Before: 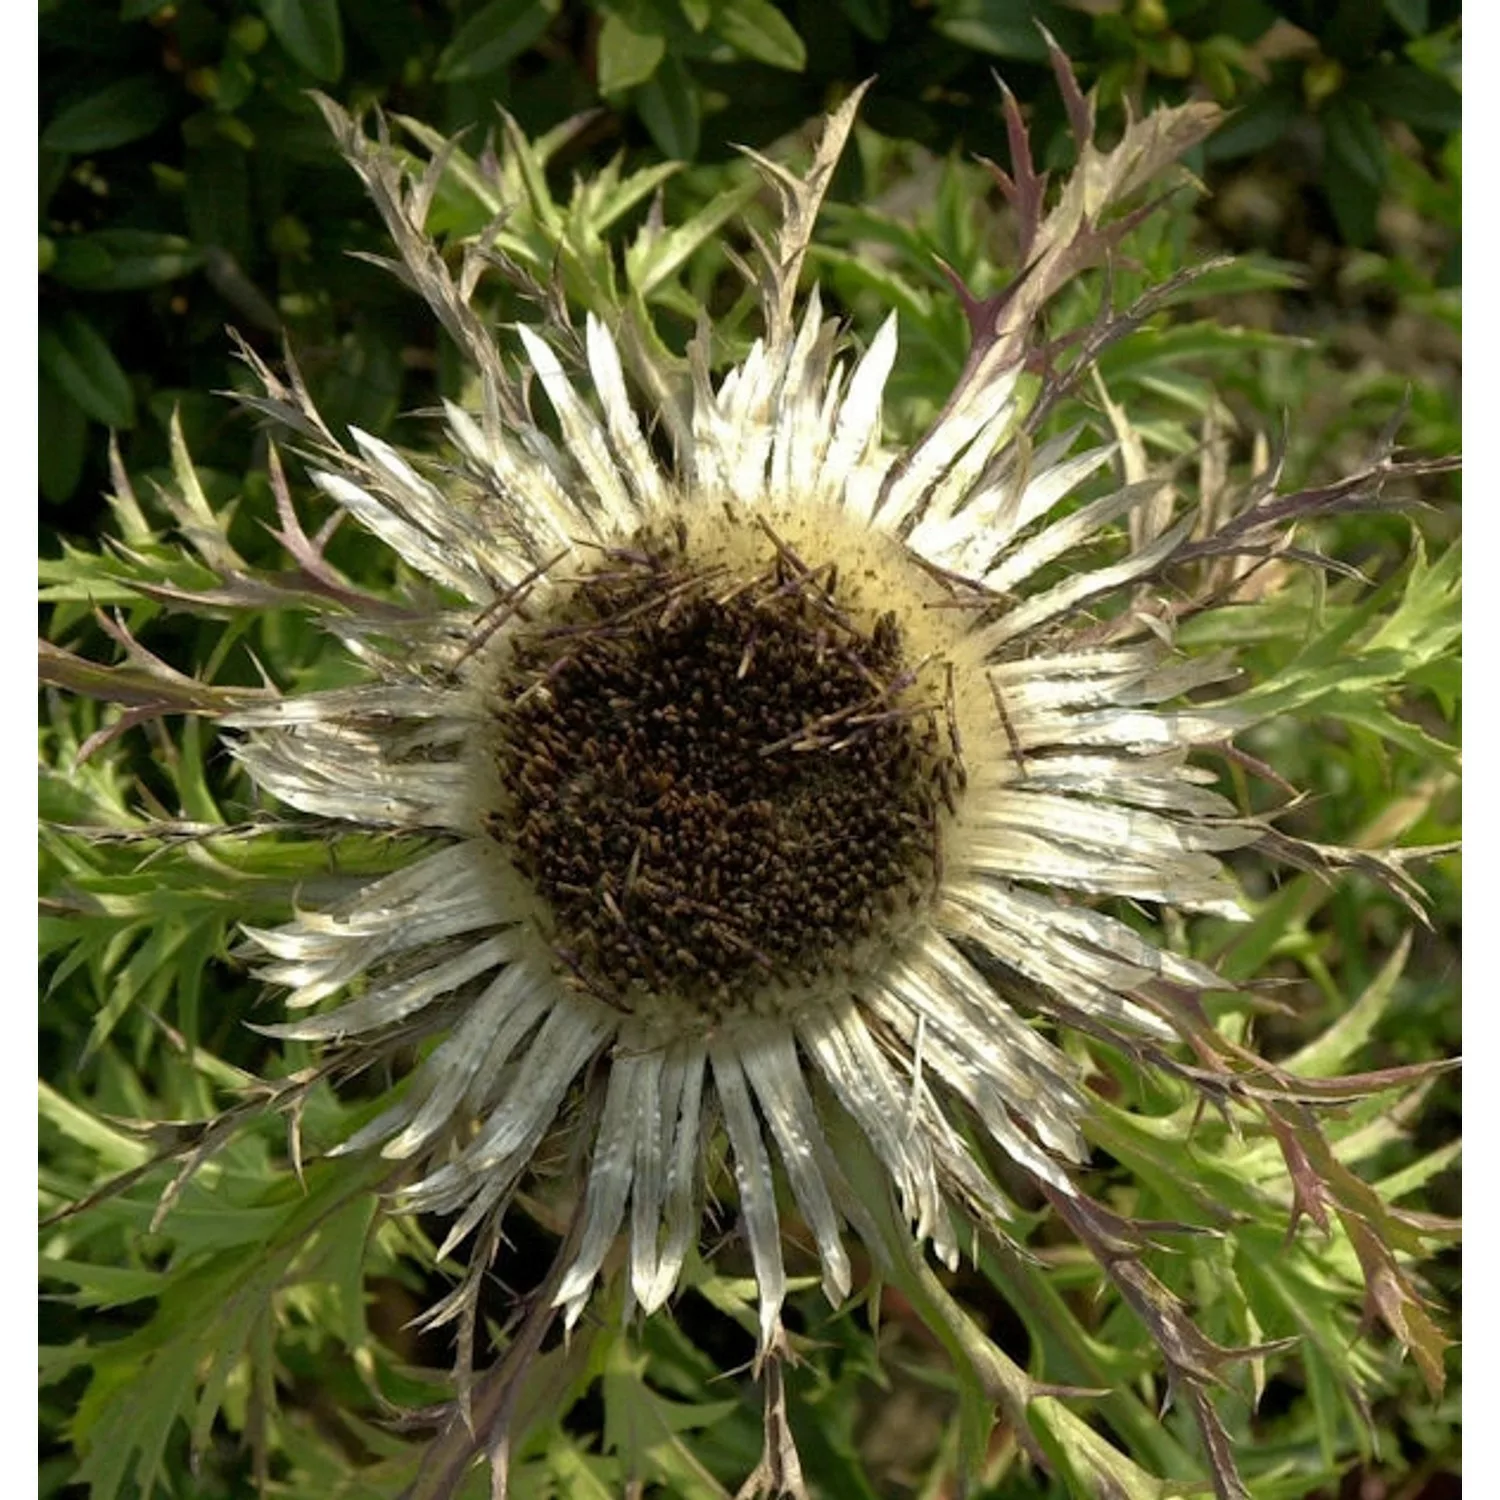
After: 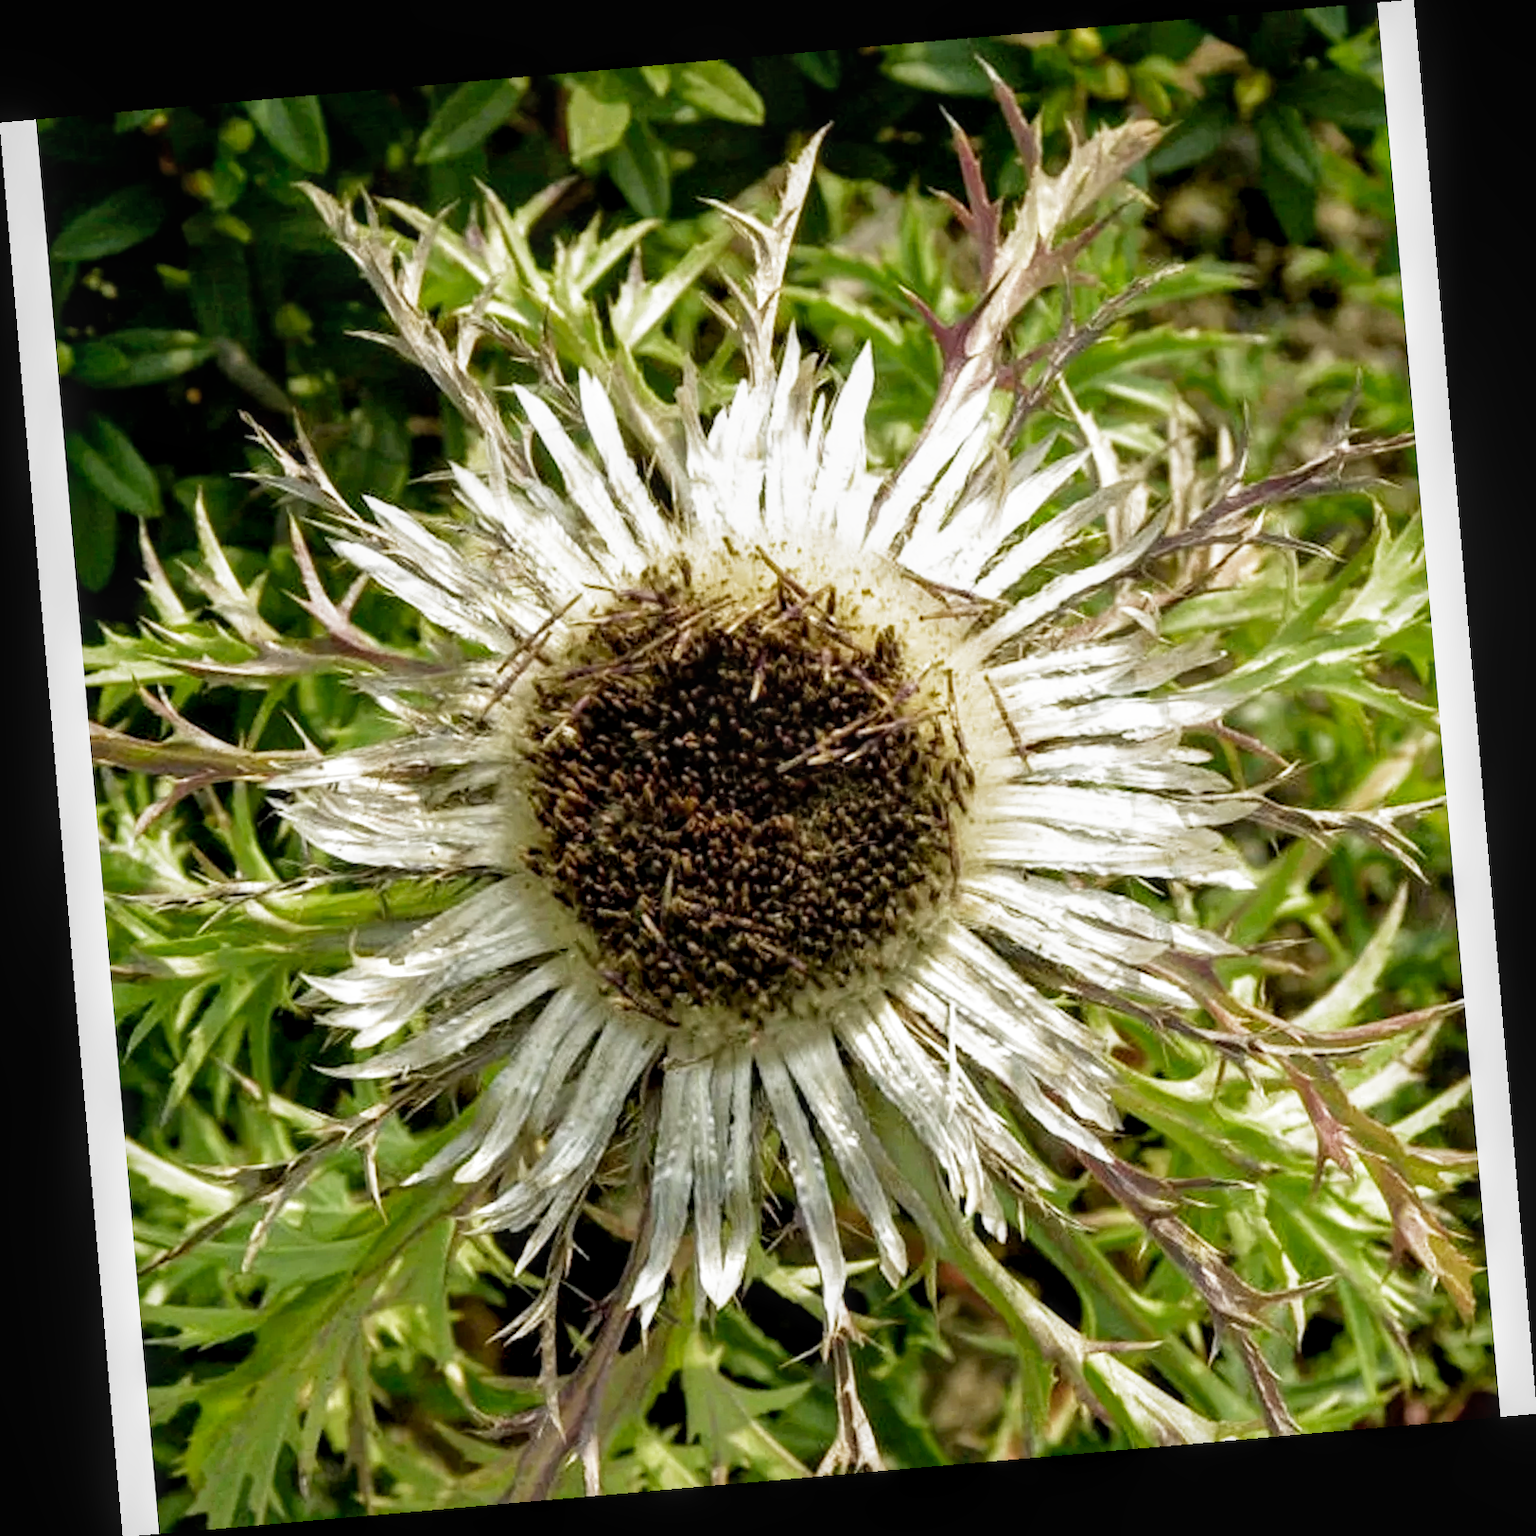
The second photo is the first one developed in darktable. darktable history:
local contrast: on, module defaults
rotate and perspective: rotation -4.98°, automatic cropping off
filmic rgb: middle gray luminance 9.23%, black relative exposure -10.55 EV, white relative exposure 3.45 EV, threshold 6 EV, target black luminance 0%, hardness 5.98, latitude 59.69%, contrast 1.087, highlights saturation mix 5%, shadows ↔ highlights balance 29.23%, add noise in highlights 0, preserve chrominance no, color science v3 (2019), use custom middle-gray values true, iterations of high-quality reconstruction 0, contrast in highlights soft, enable highlight reconstruction true
